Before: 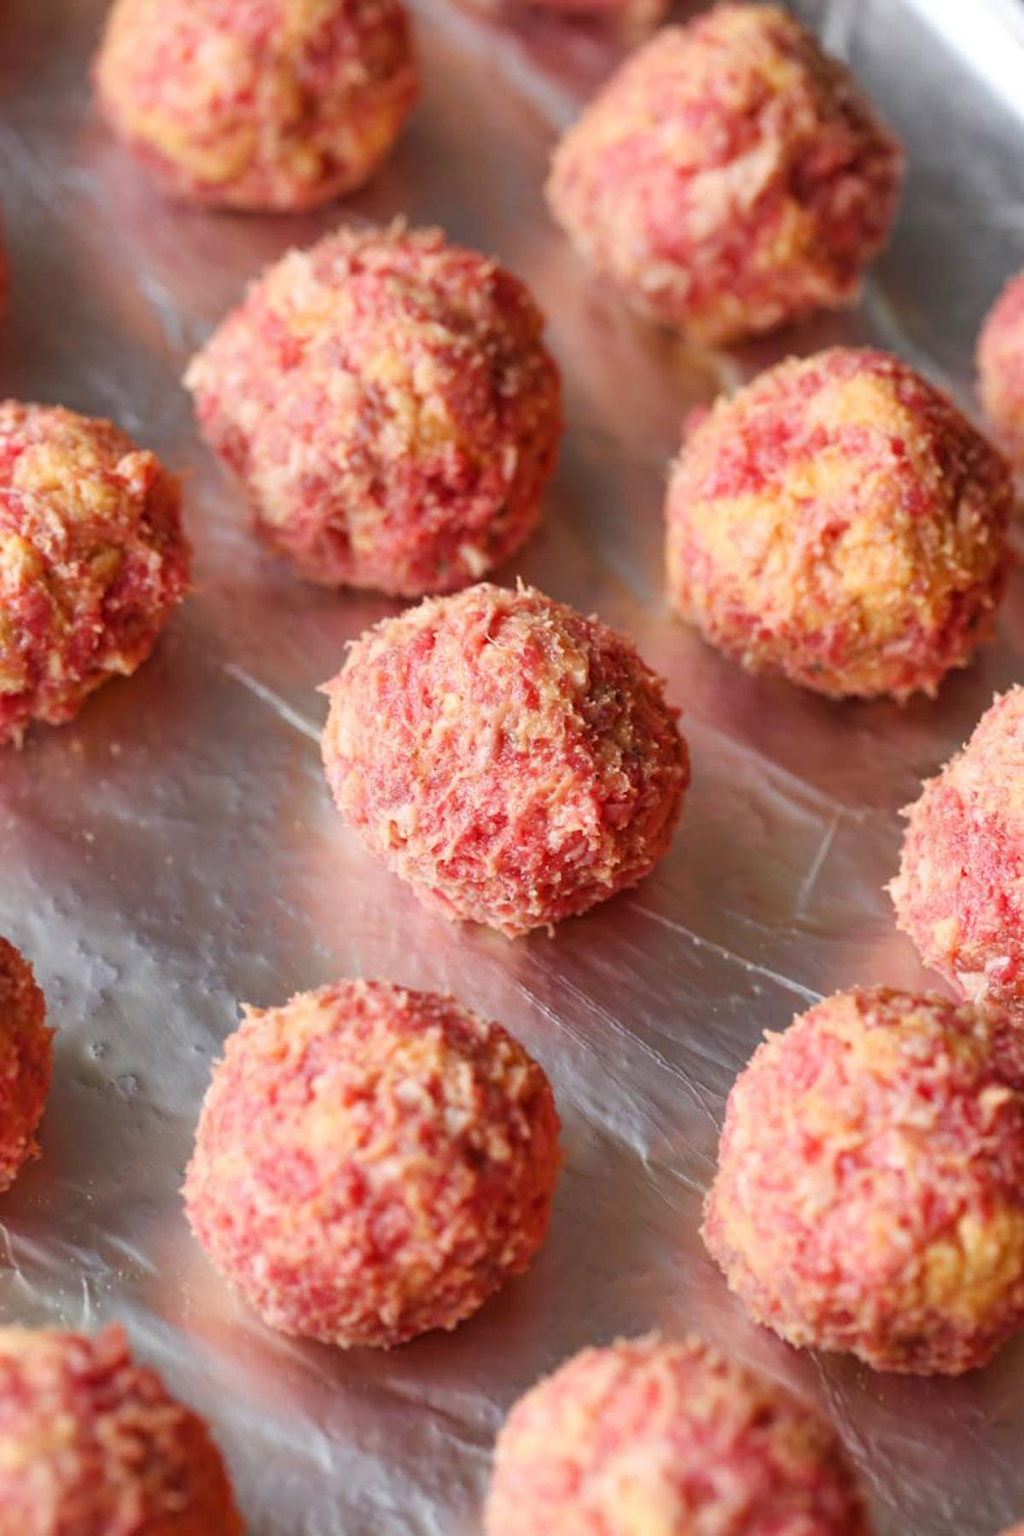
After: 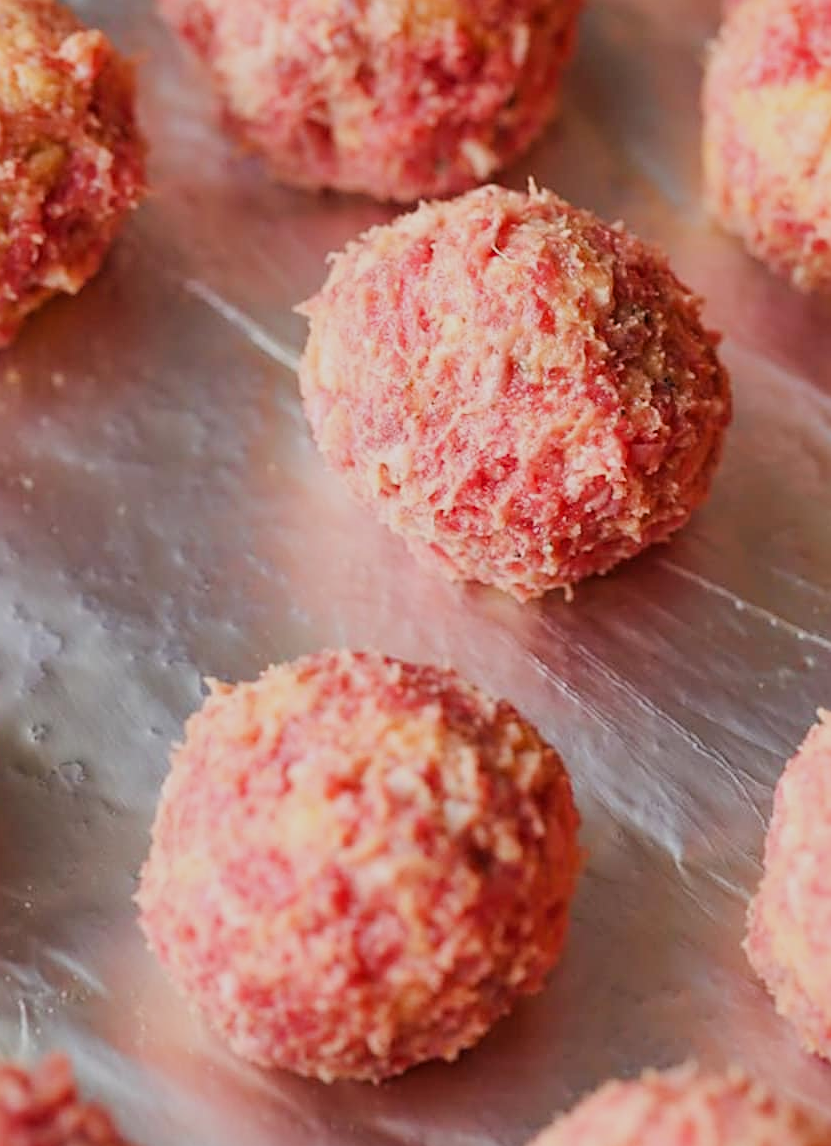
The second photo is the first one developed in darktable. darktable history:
exposure: exposure 0.2 EV, compensate highlight preservation false
filmic rgb: black relative exposure -7.65 EV, white relative exposure 4.56 EV, hardness 3.61
crop: left 6.488%, top 27.668%, right 24.183%, bottom 8.656%
sharpen: on, module defaults
